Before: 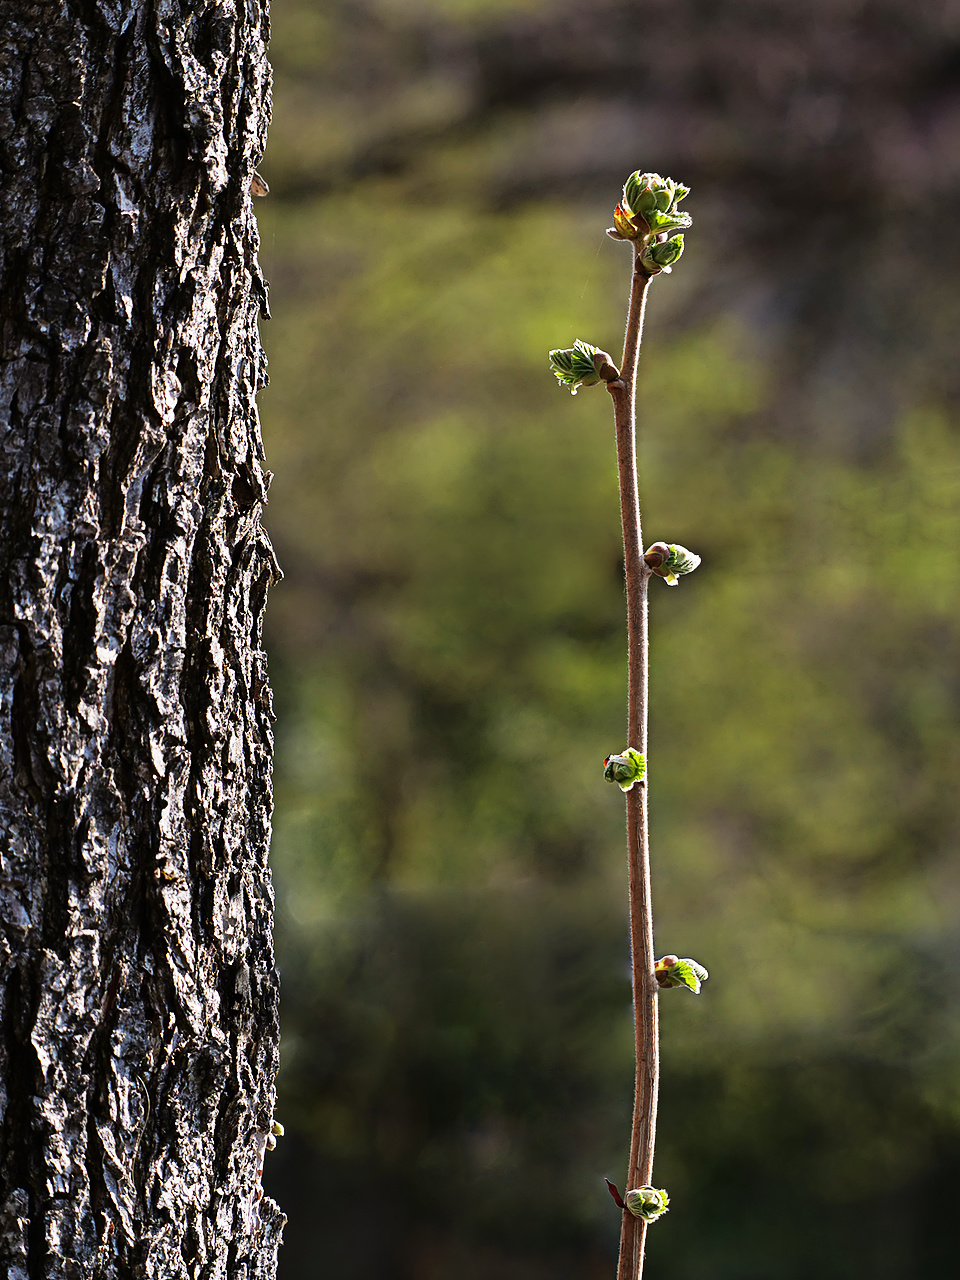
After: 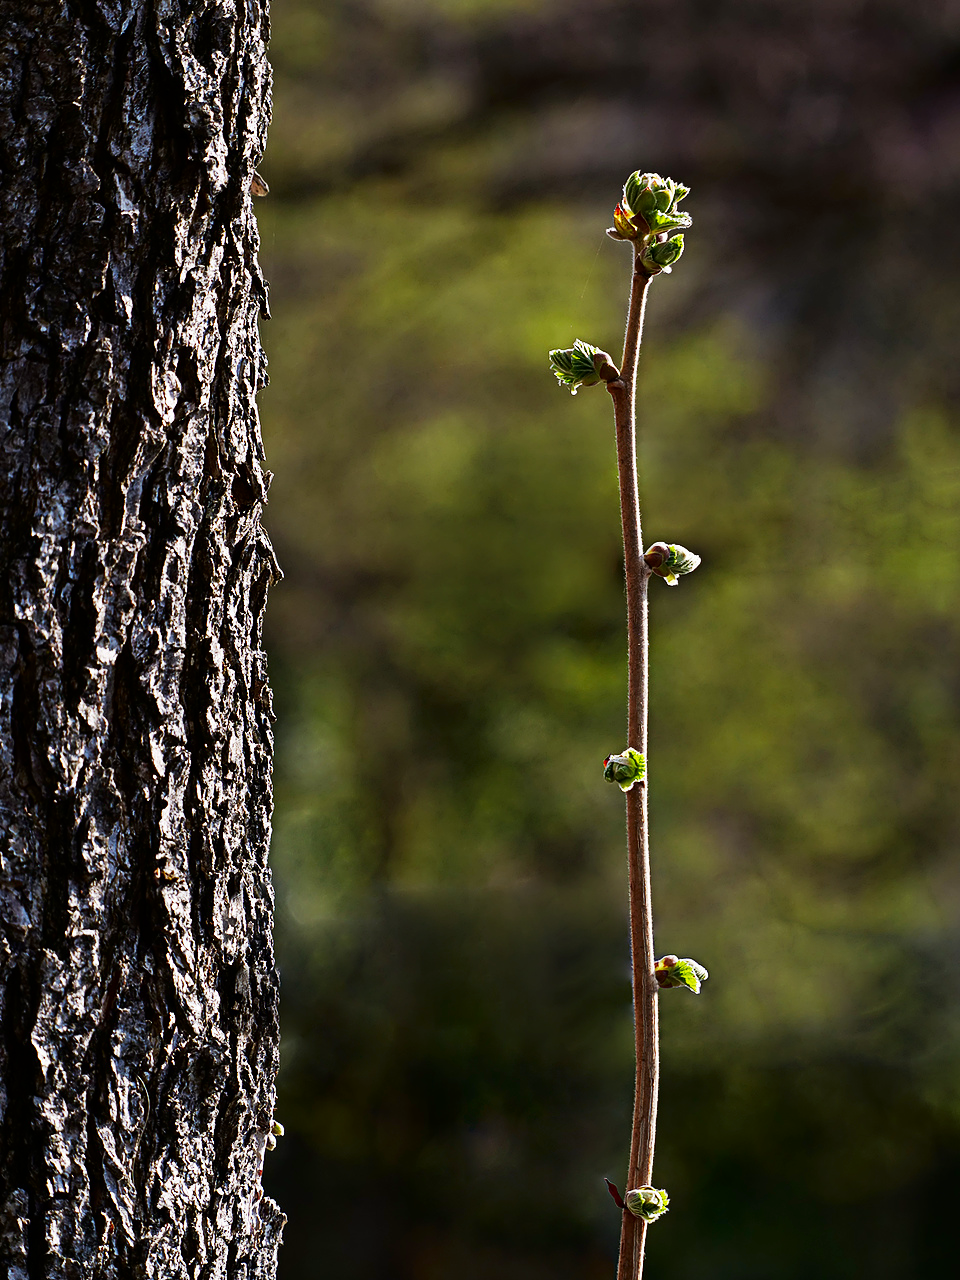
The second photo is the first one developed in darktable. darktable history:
contrast brightness saturation: contrast 0.067, brightness -0.129, saturation 0.059
